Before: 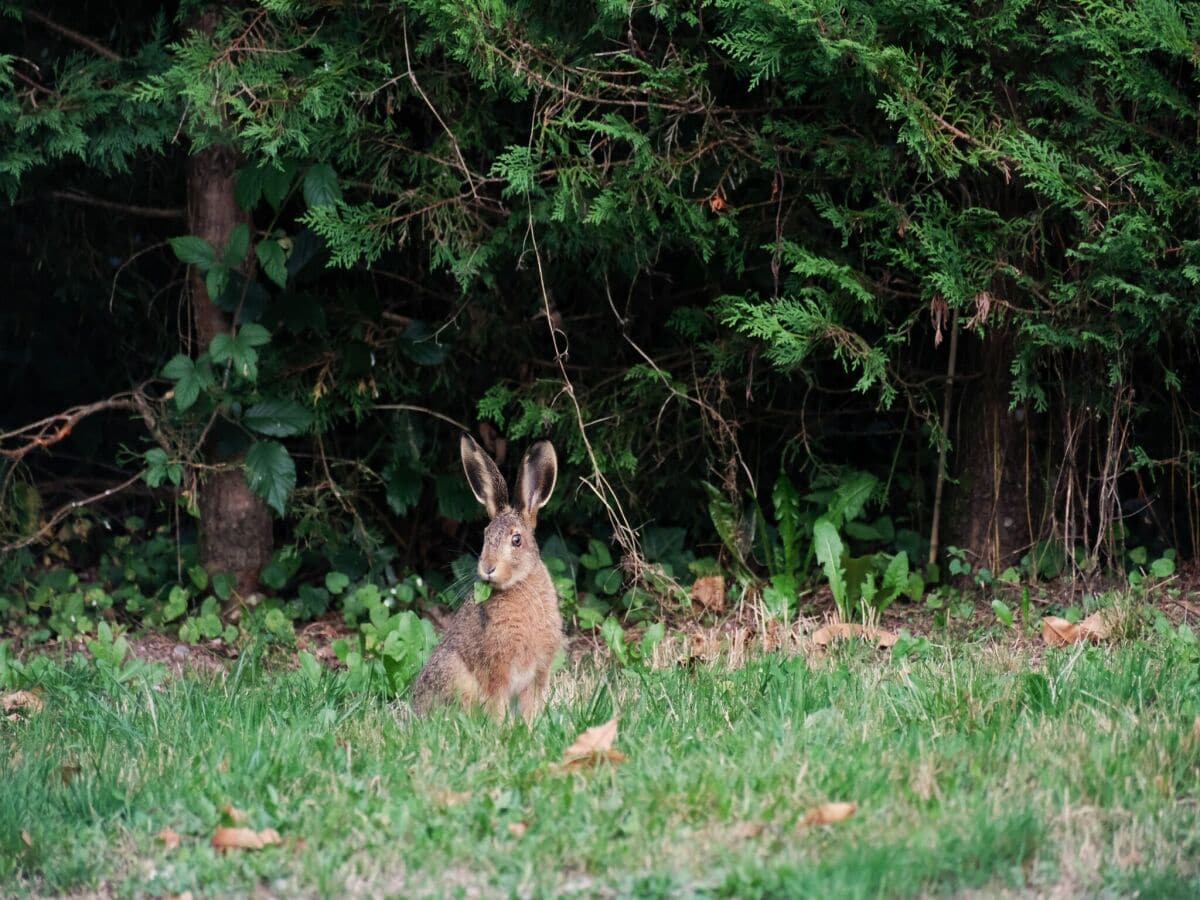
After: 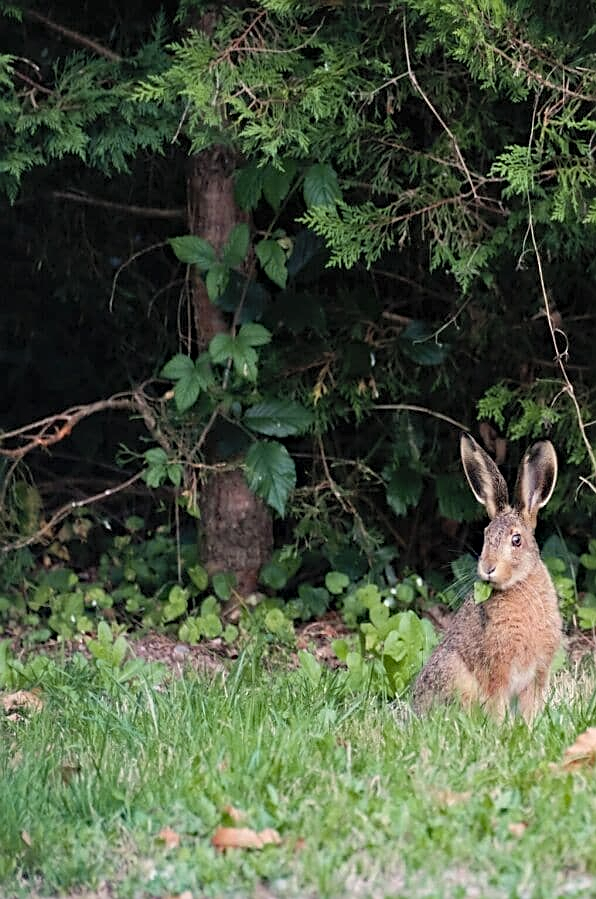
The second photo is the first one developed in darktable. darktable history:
contrast brightness saturation: brightness 0.12
haze removal: compatibility mode true, adaptive false
crop and rotate: left 0.038%, top 0%, right 50.25%
sharpen: on, module defaults
color zones: curves: ch2 [(0, 0.5) (0.143, 0.5) (0.286, 0.489) (0.415, 0.421) (0.571, 0.5) (0.714, 0.5) (0.857, 0.5) (1, 0.5)]
